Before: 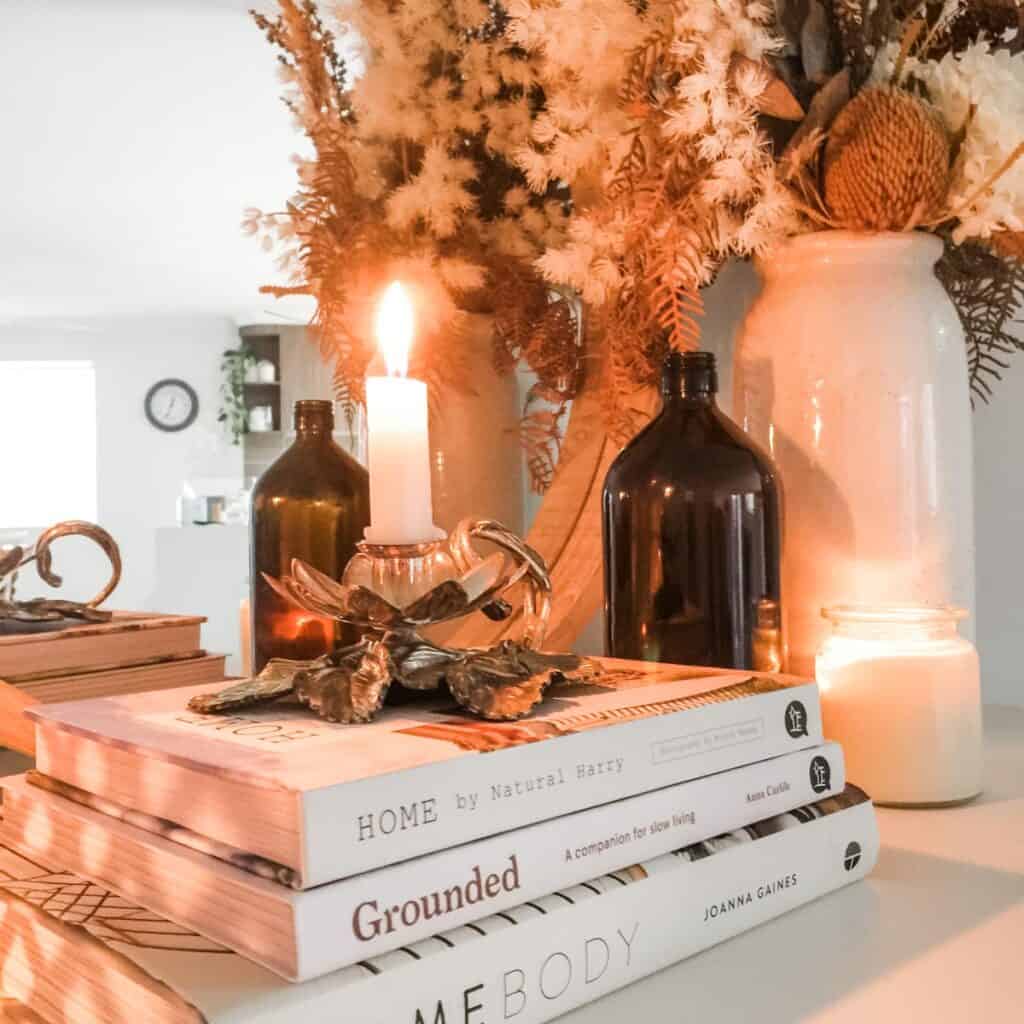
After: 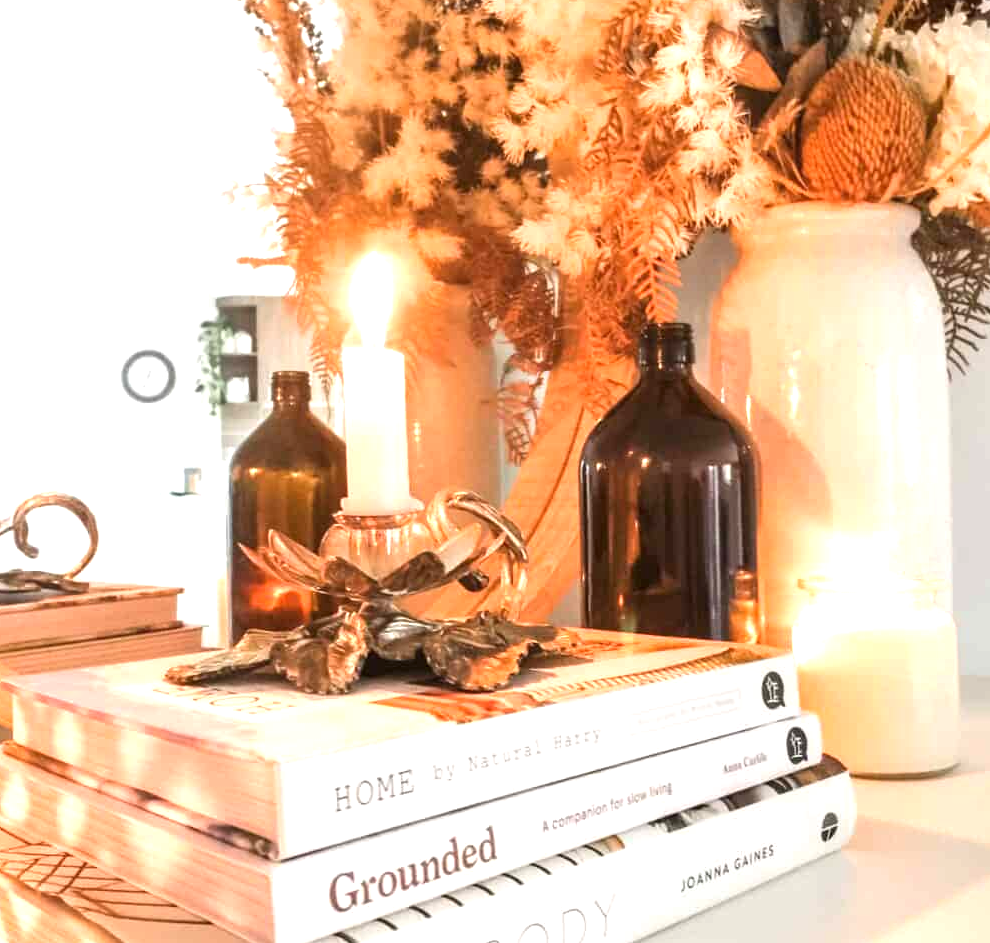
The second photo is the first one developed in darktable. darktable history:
crop: left 2.26%, top 2.907%, right 1.031%, bottom 4.913%
exposure: black level correction 0, exposure 0.896 EV, compensate highlight preservation false
